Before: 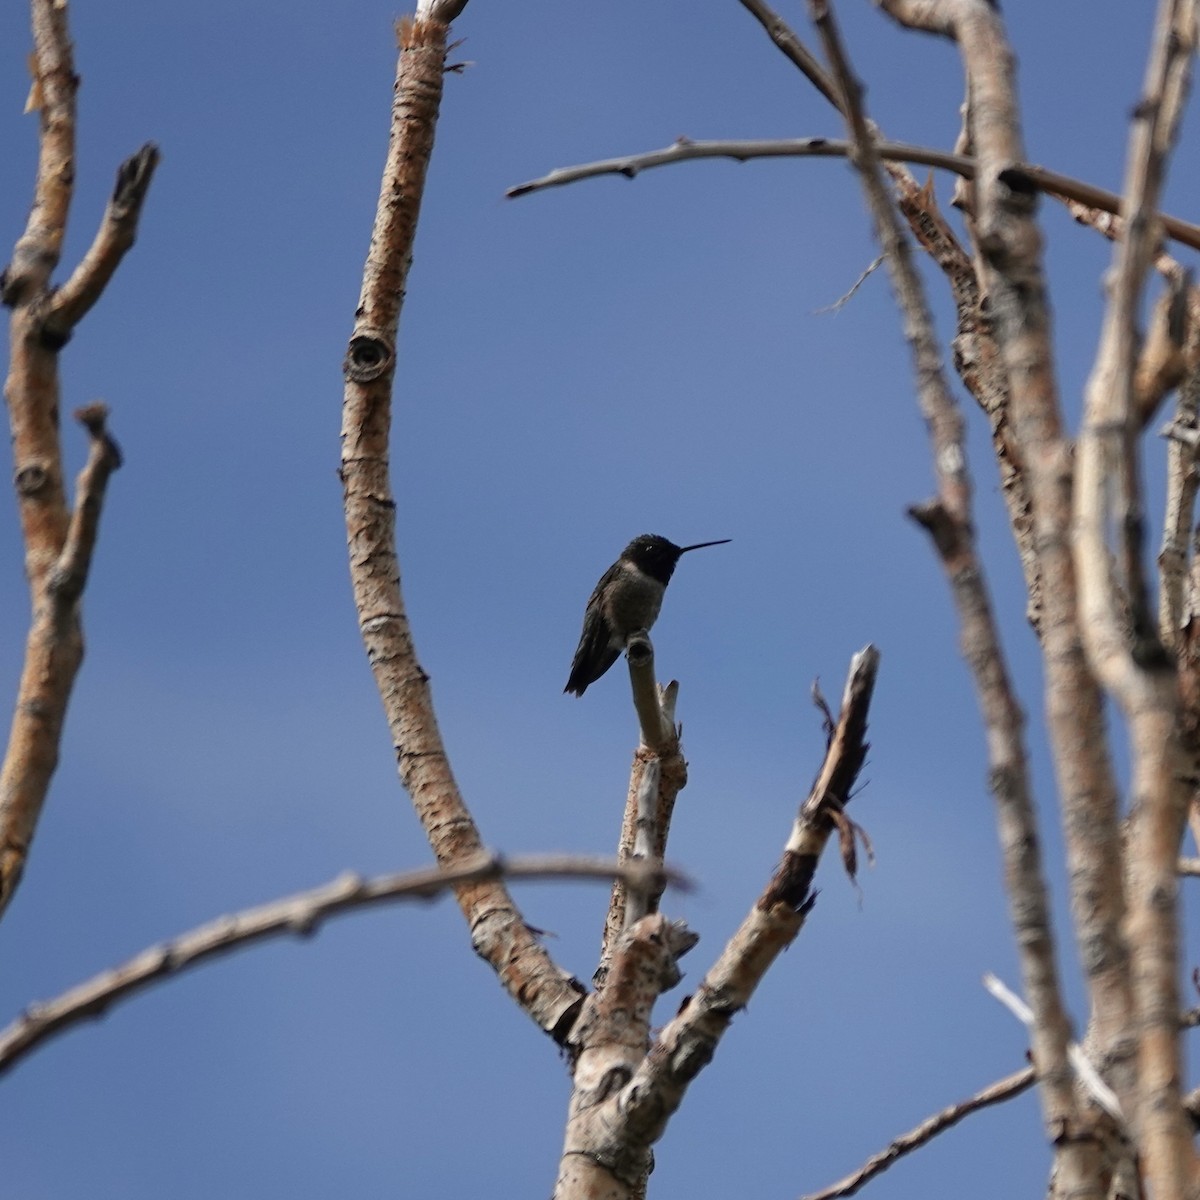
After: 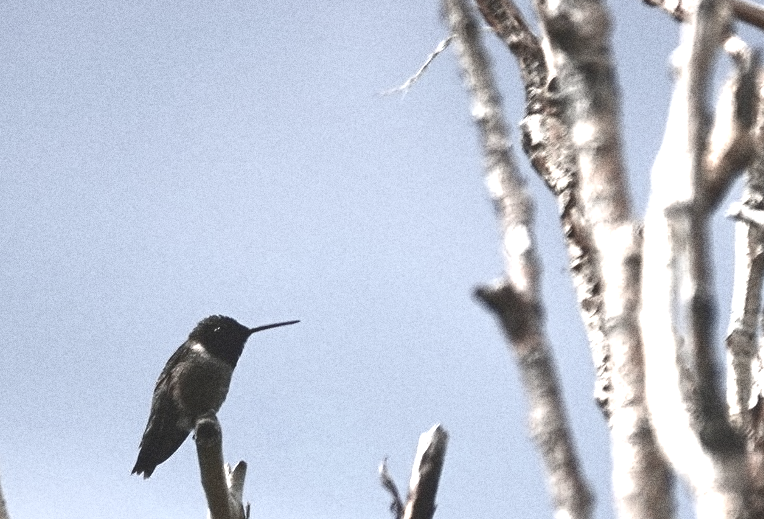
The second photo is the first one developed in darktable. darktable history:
exposure: black level correction 0, exposure 1.975 EV, compensate exposure bias true, compensate highlight preservation false
color zones: curves: ch1 [(0.239, 0.552) (0.75, 0.5)]; ch2 [(0.25, 0.462) (0.749, 0.457)], mix 25.94%
local contrast: detail 69%
crop: left 36.005%, top 18.293%, right 0.31%, bottom 38.444%
color correction: saturation 0.3
contrast brightness saturation: brightness -0.52
grain: coarseness 0.09 ISO, strength 40%
